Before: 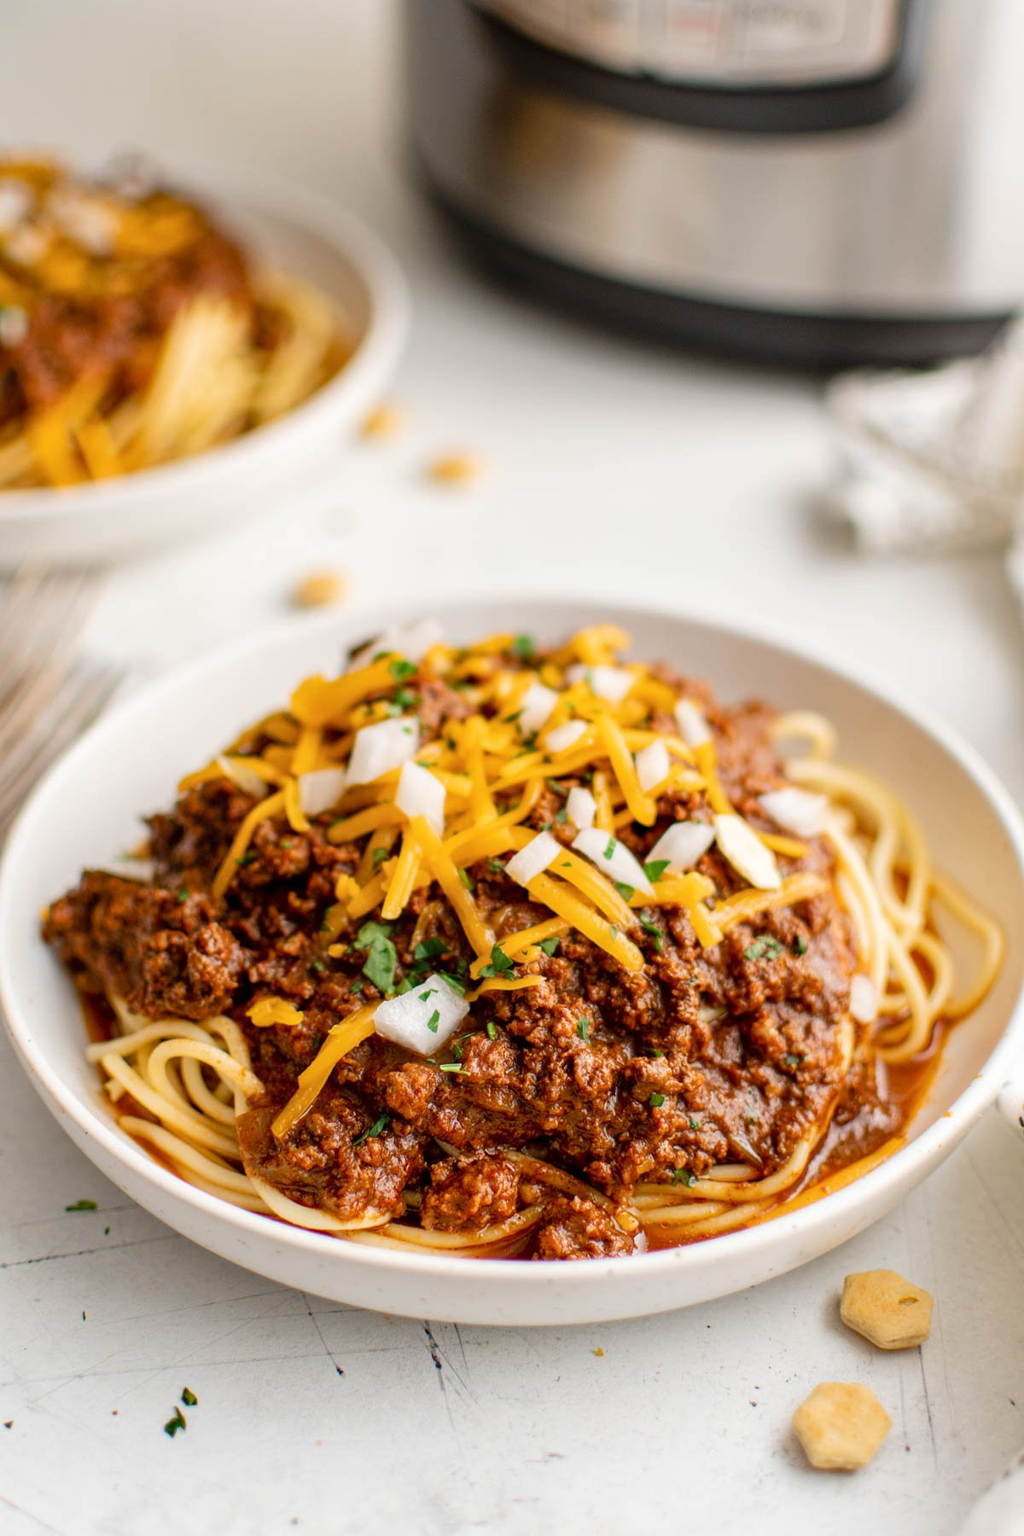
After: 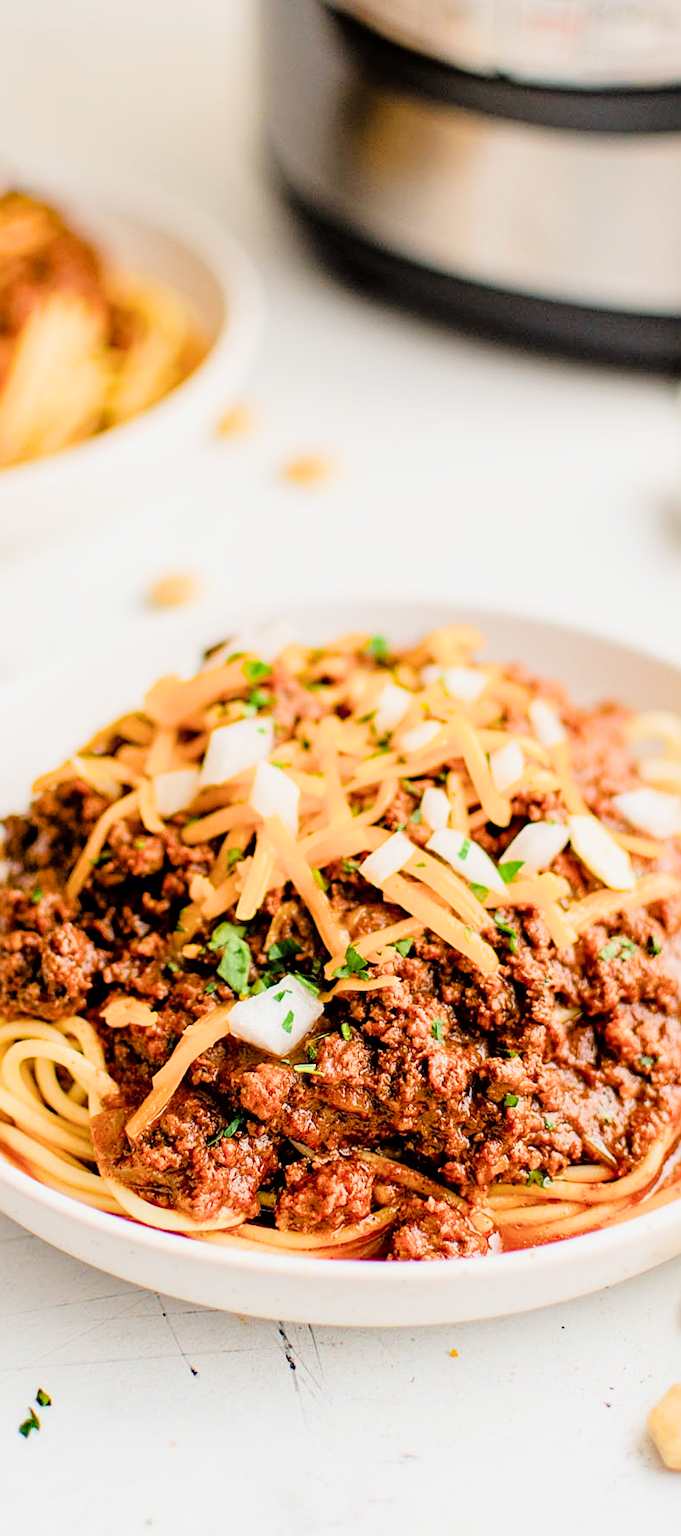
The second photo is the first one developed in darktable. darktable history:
filmic rgb: black relative exposure -7.41 EV, white relative exposure 4.82 EV, hardness 3.4
sharpen: amount 0.477
crop and rotate: left 14.322%, right 19.14%
tone equalizer: -8 EV -0.735 EV, -7 EV -0.706 EV, -6 EV -0.57 EV, -5 EV -0.363 EV, -3 EV 0.373 EV, -2 EV 0.6 EV, -1 EV 0.697 EV, +0 EV 0.719 EV, smoothing 1
exposure: black level correction 0, exposure 0.696 EV, compensate highlight preservation false
color balance rgb: shadows lift › luminance -20.402%, perceptual saturation grading › global saturation 14.879%
